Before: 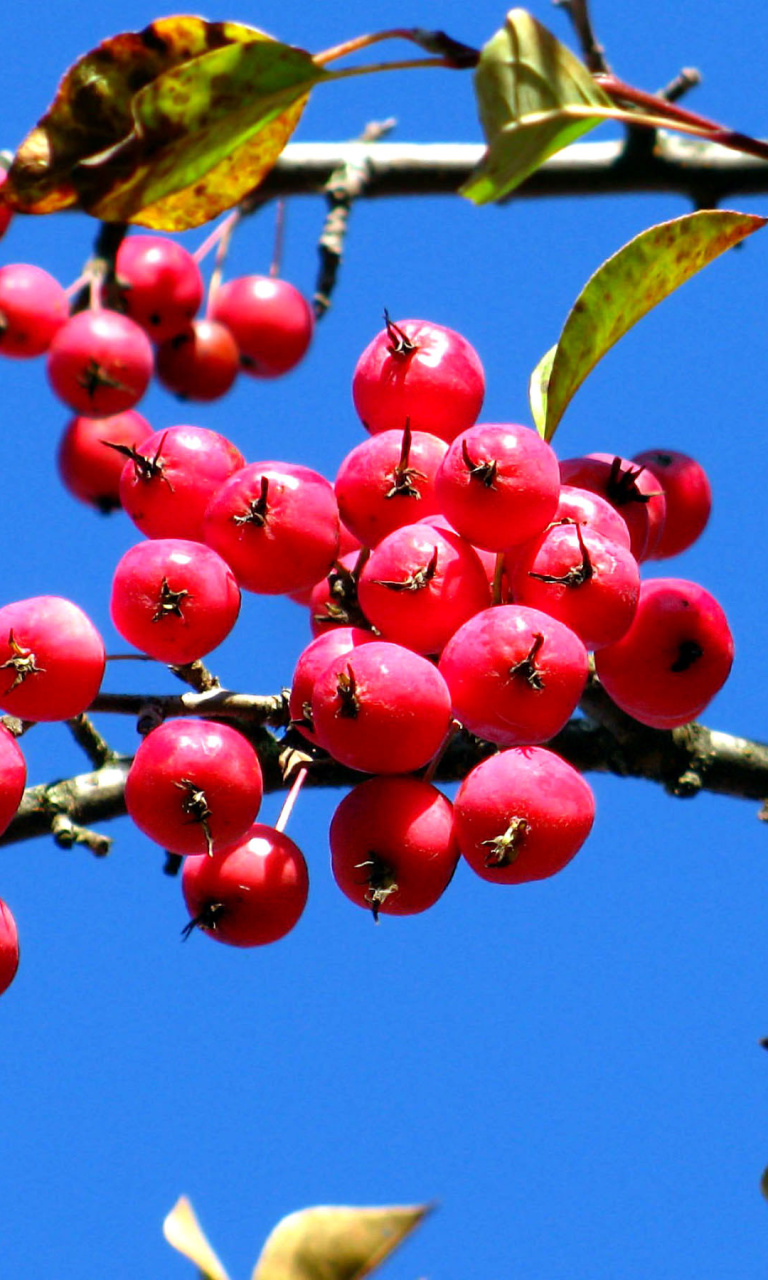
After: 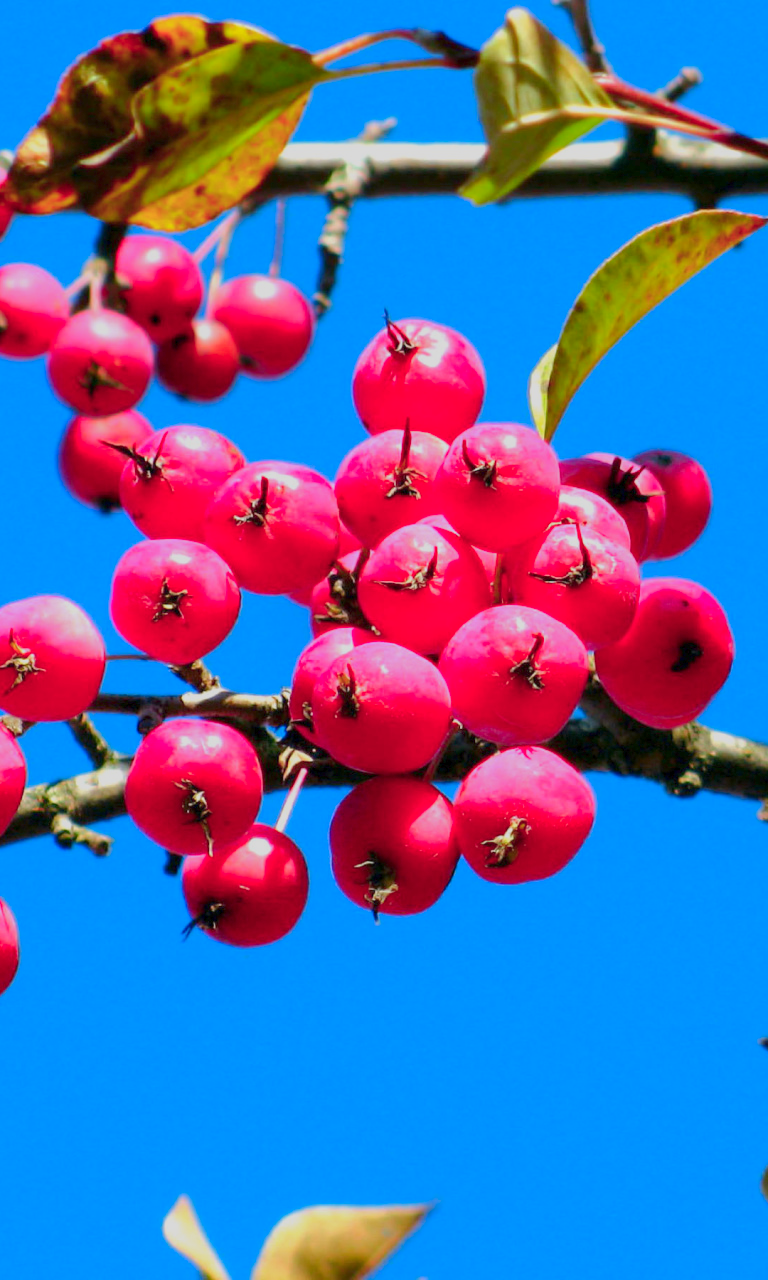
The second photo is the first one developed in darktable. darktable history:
color balance rgb: perceptual saturation grading › global saturation 0.217%, hue shift -5.02°, perceptual brilliance grading › mid-tones 10.455%, perceptual brilliance grading › shadows 15.475%, contrast -21.221%
